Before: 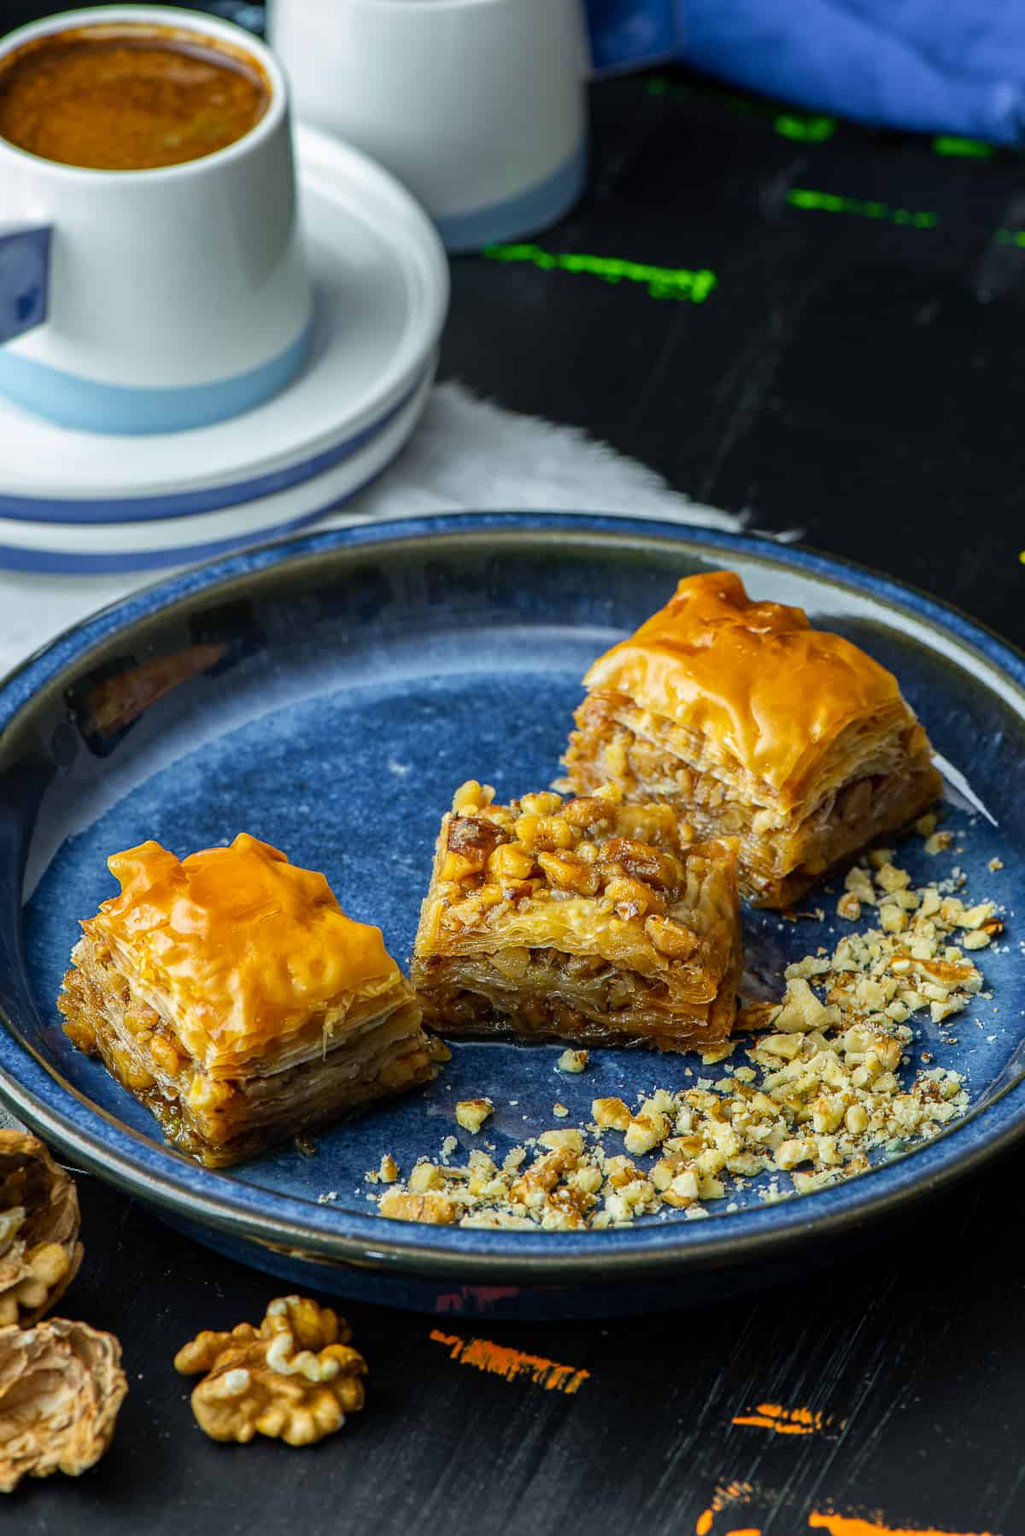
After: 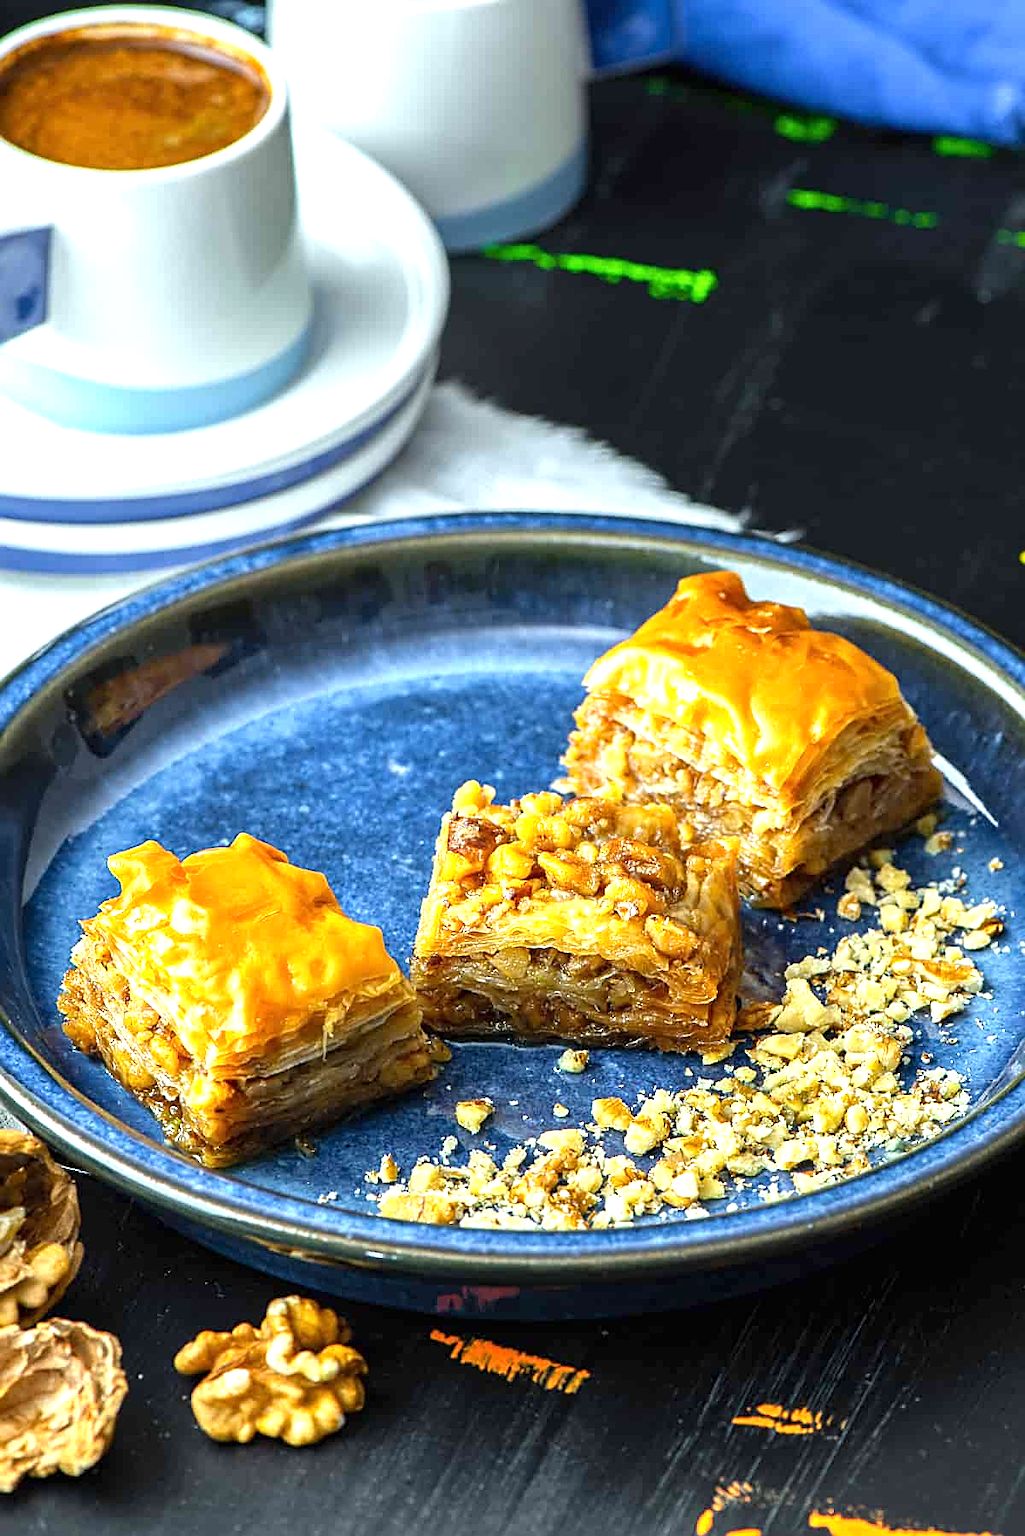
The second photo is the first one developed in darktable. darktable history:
exposure: black level correction 0, exposure 1.107 EV, compensate highlight preservation false
sharpen: on, module defaults
